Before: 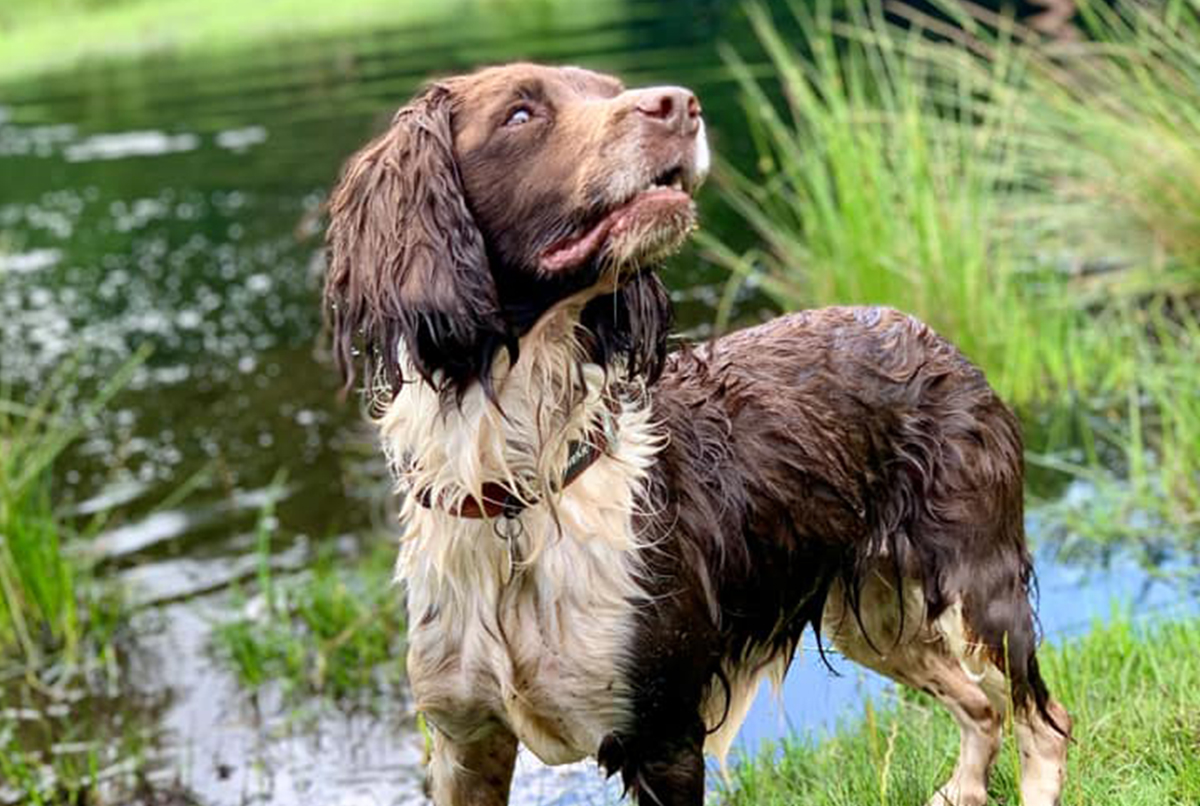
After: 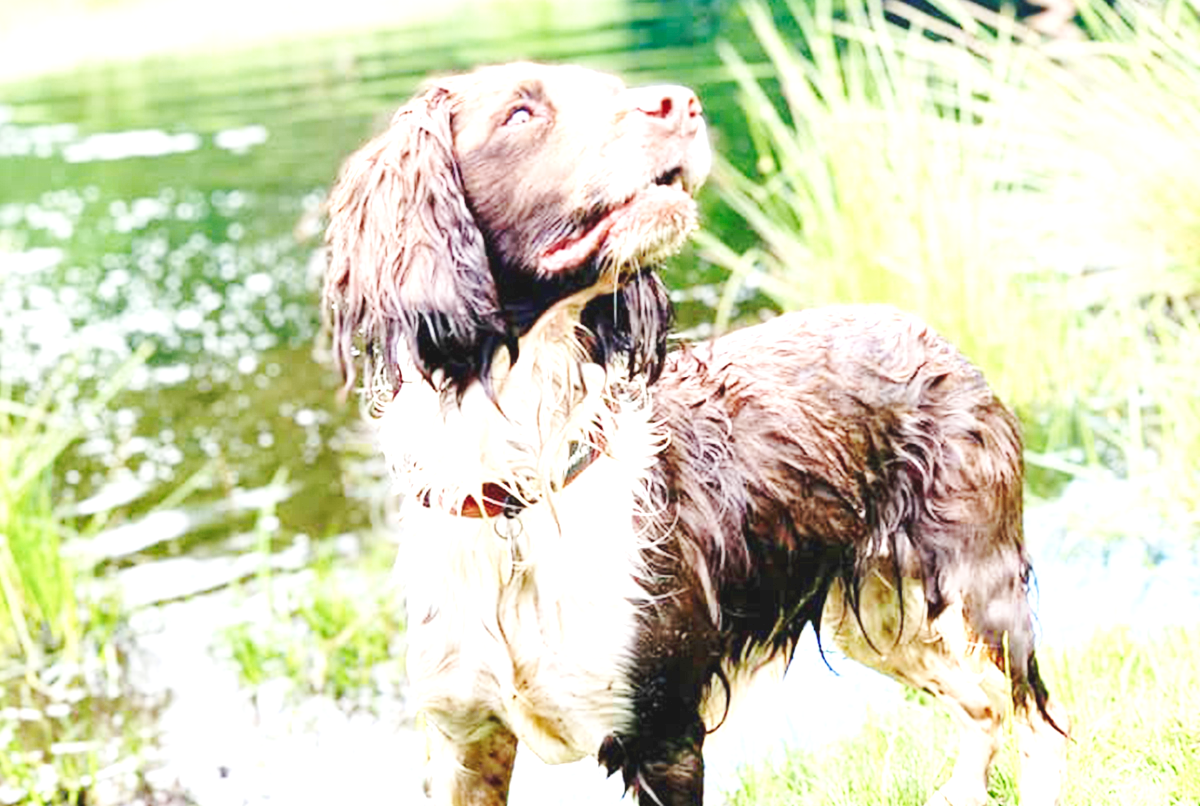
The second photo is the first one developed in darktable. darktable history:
exposure: black level correction 0, exposure 1.753 EV, compensate highlight preservation false
base curve: curves: ch0 [(0, 0.007) (0.028, 0.063) (0.121, 0.311) (0.46, 0.743) (0.859, 0.957) (1, 1)], preserve colors none
